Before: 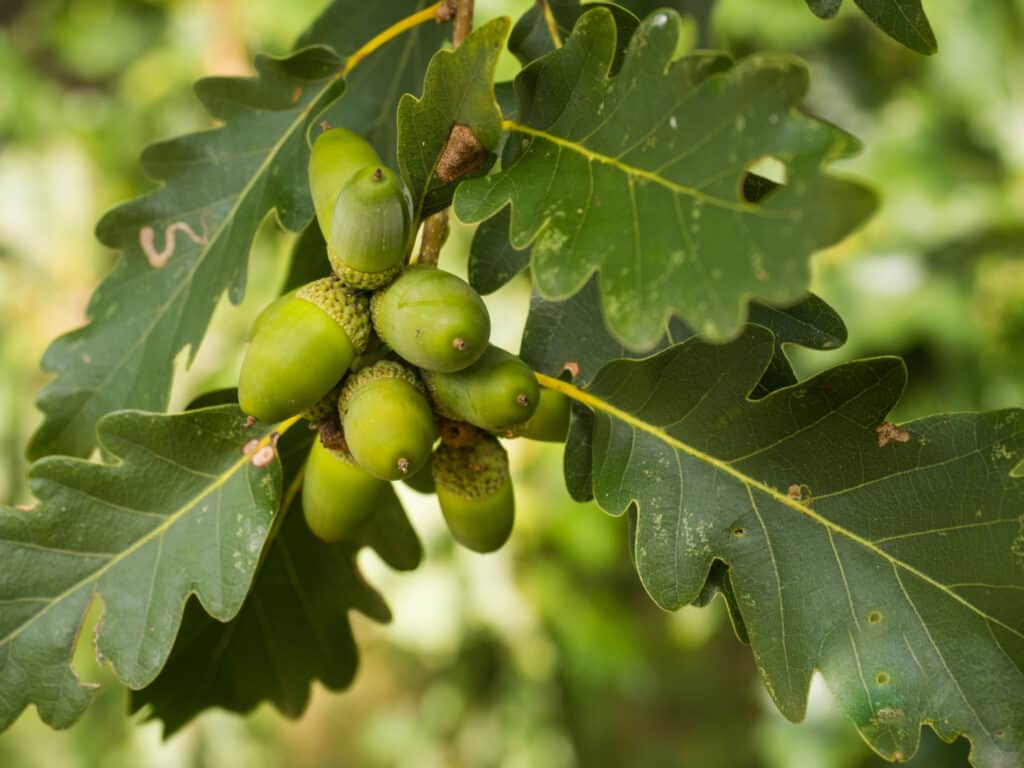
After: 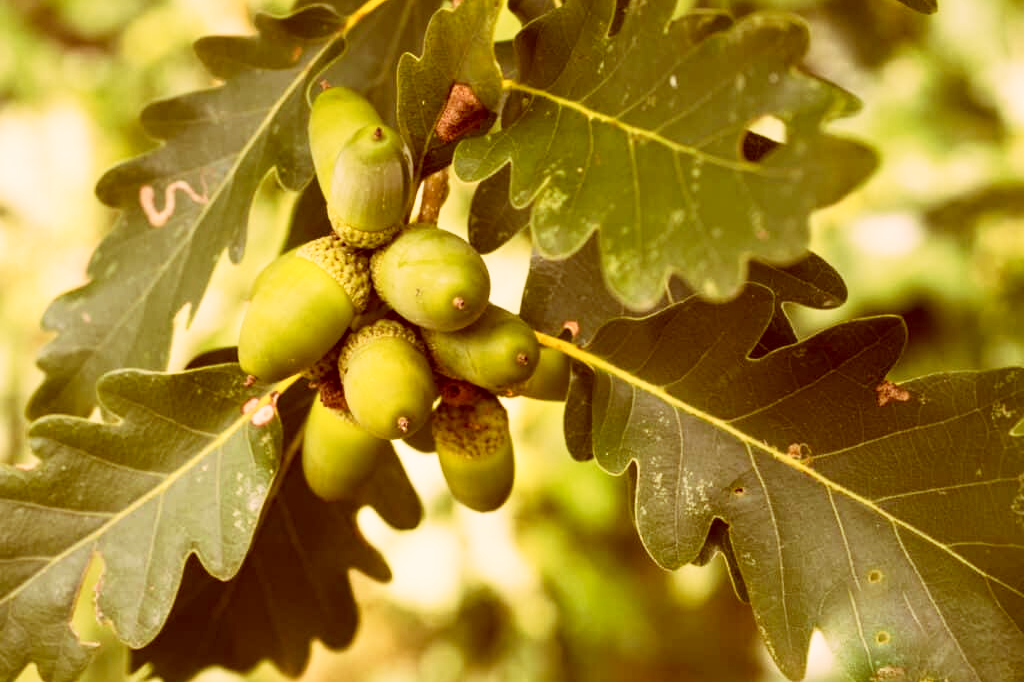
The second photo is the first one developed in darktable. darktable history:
crop and rotate: top 5.463%, bottom 5.62%
color correction: highlights a* 9.54, highlights b* 9.02, shadows a* 39.29, shadows b* 39.42, saturation 0.787
base curve: curves: ch0 [(0, 0) (0.005, 0.002) (0.193, 0.295) (0.399, 0.664) (0.75, 0.928) (1, 1)], preserve colors none
